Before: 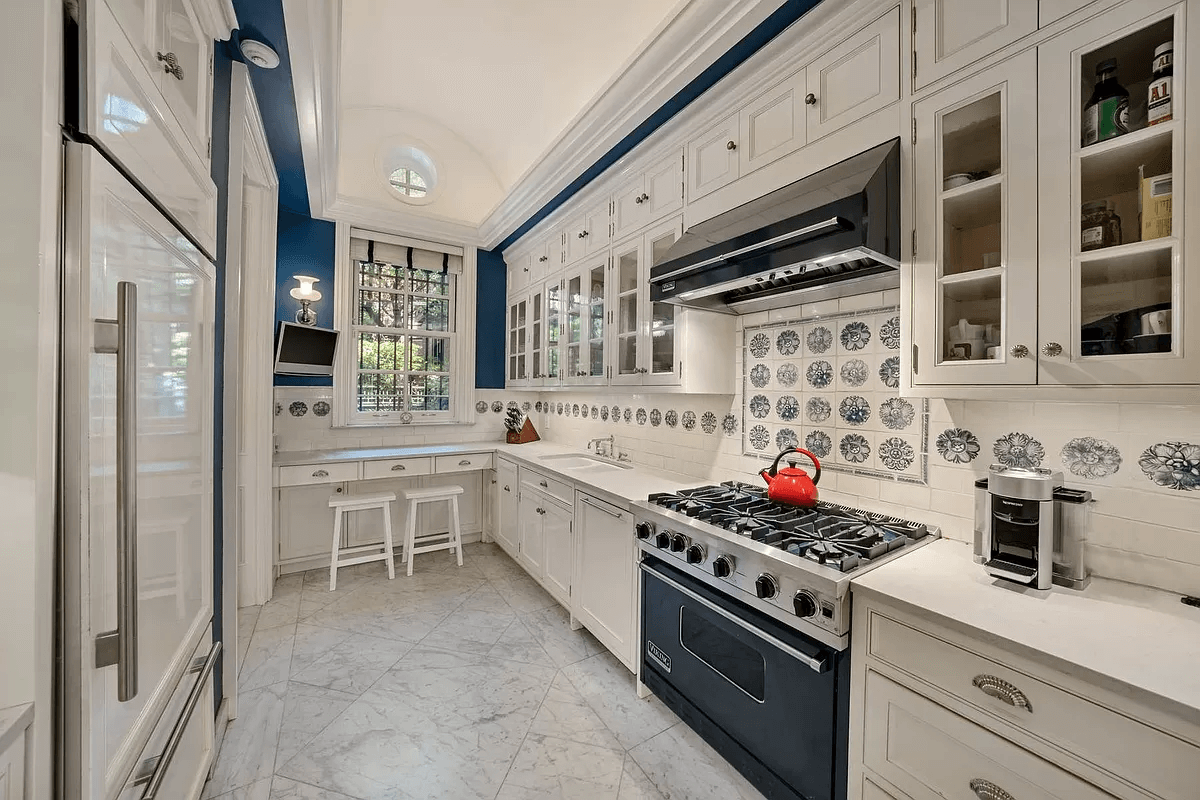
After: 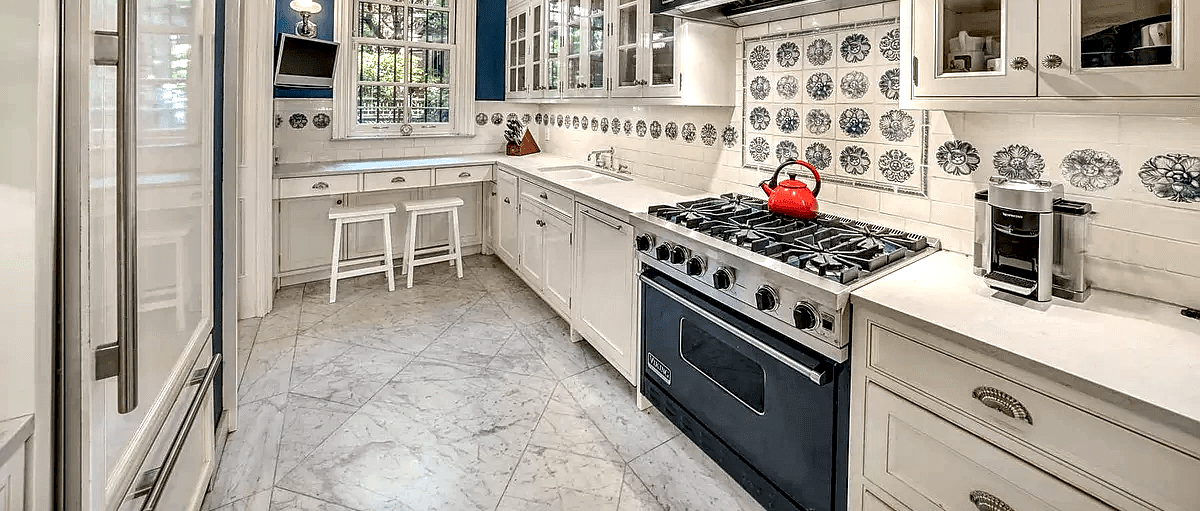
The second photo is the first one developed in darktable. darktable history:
exposure: black level correction 0.005, exposure 0.417 EV, compensate highlight preservation false
local contrast: detail 150%
crop and rotate: top 36.104%
sharpen: radius 1.583, amount 0.377, threshold 1.628
